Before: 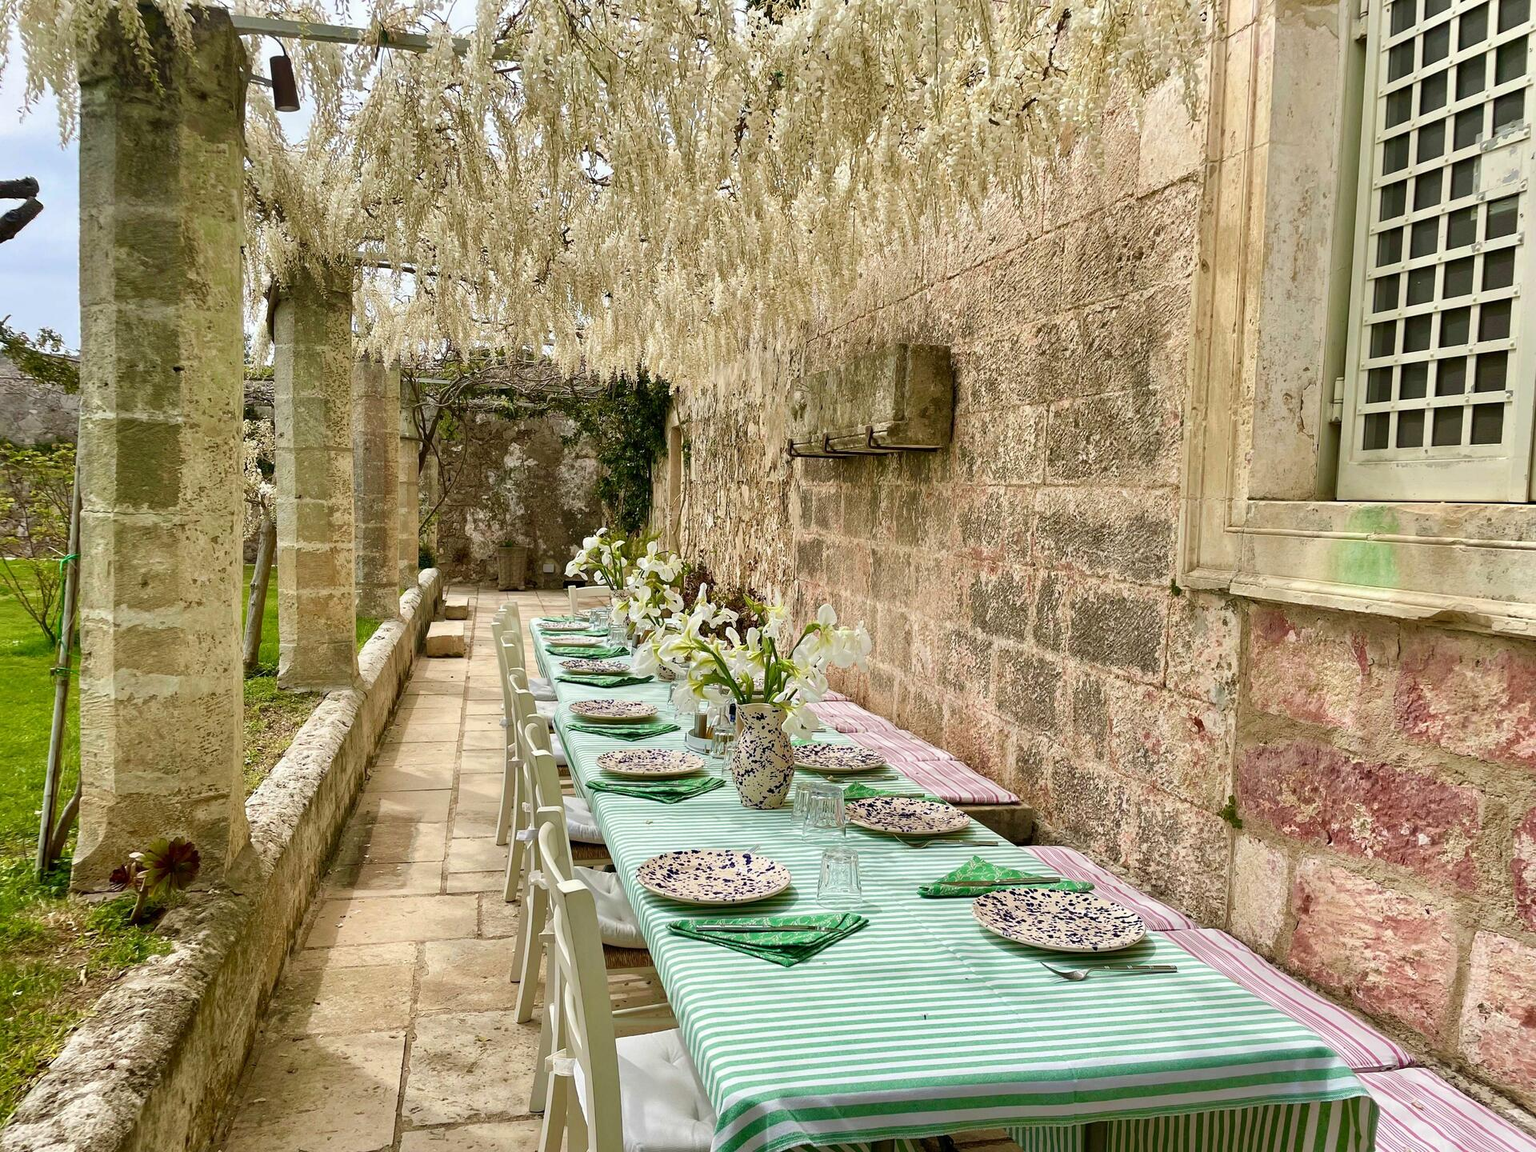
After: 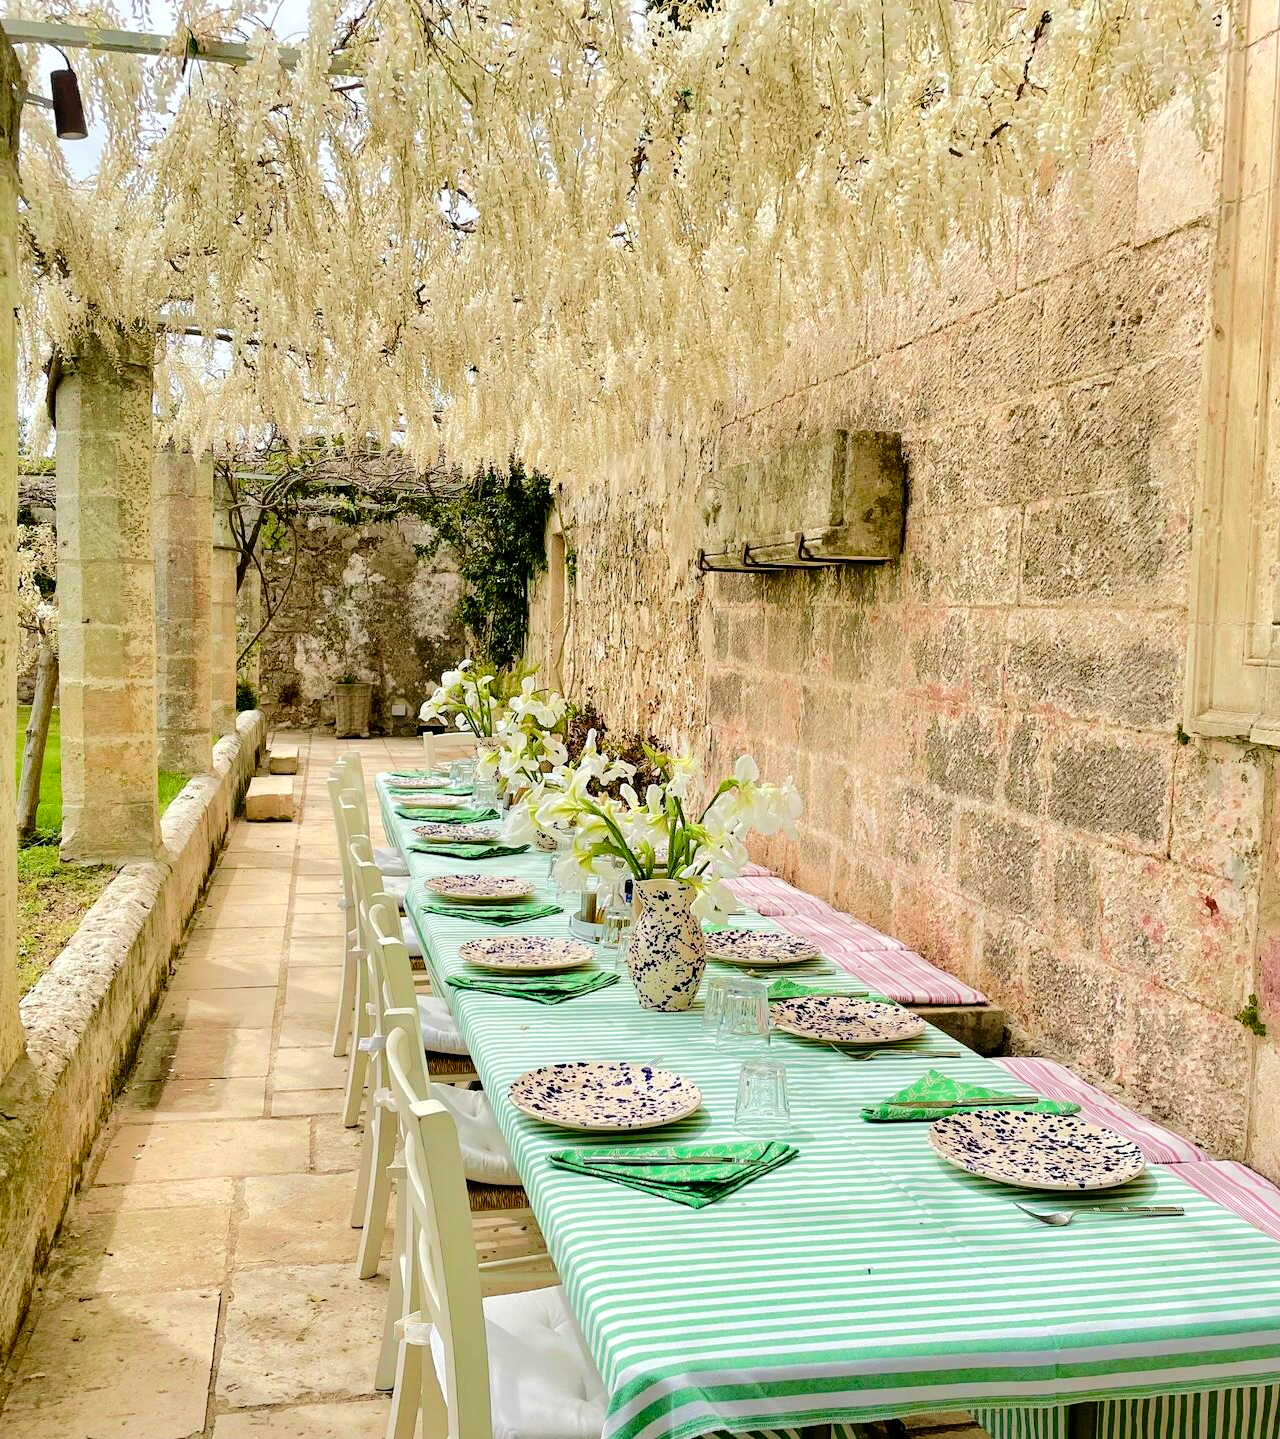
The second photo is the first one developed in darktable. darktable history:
crop and rotate: left 14.966%, right 18.338%
tone equalizer: -7 EV 0.144 EV, -6 EV 0.616 EV, -5 EV 1.15 EV, -4 EV 1.33 EV, -3 EV 1.12 EV, -2 EV 0.6 EV, -1 EV 0.166 EV, edges refinement/feathering 500, mask exposure compensation -1.25 EV, preserve details no
tone curve: curves: ch0 [(0, 0) (0.106, 0.041) (0.256, 0.197) (0.37, 0.336) (0.513, 0.481) (0.667, 0.629) (1, 1)]; ch1 [(0, 0) (0.502, 0.505) (0.553, 0.577) (1, 1)]; ch2 [(0, 0) (0.5, 0.495) (0.56, 0.544) (1, 1)], preserve colors none
